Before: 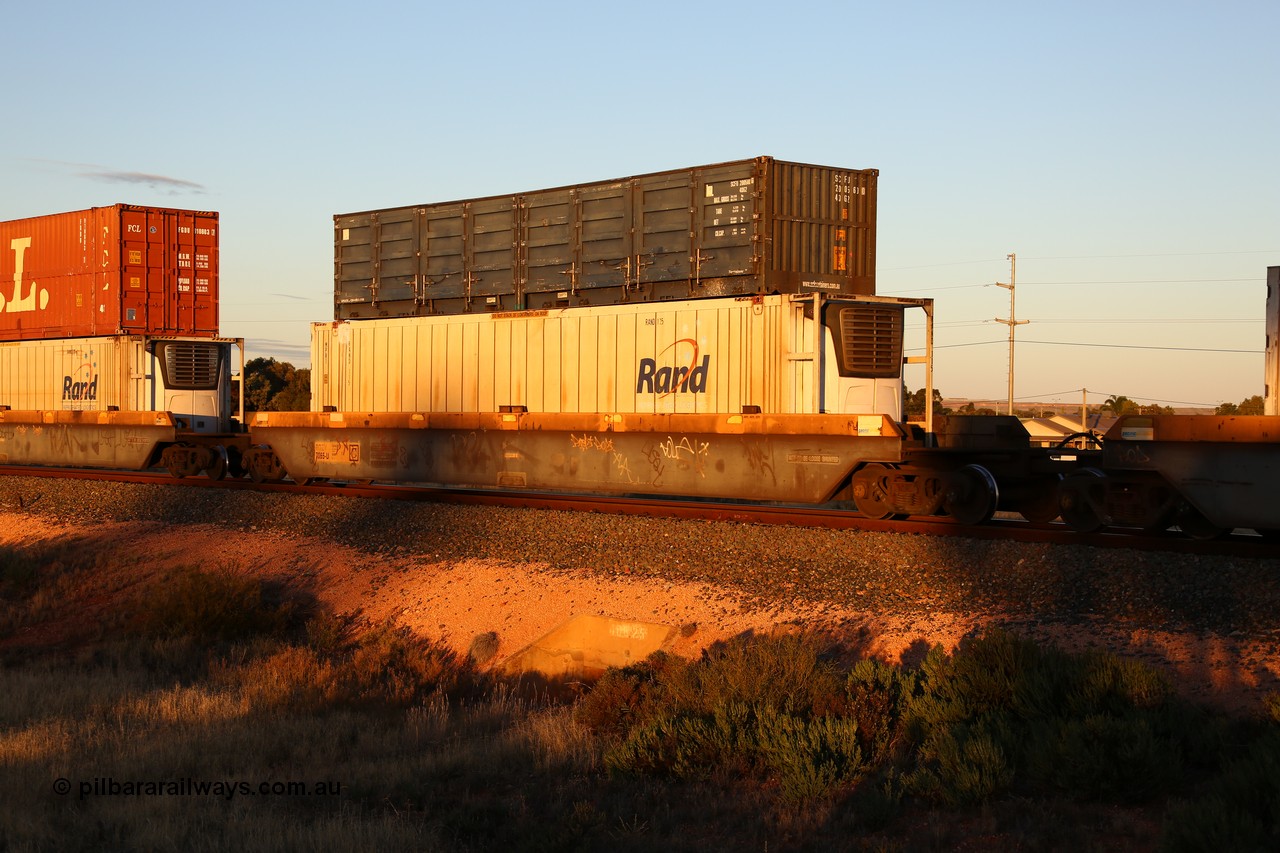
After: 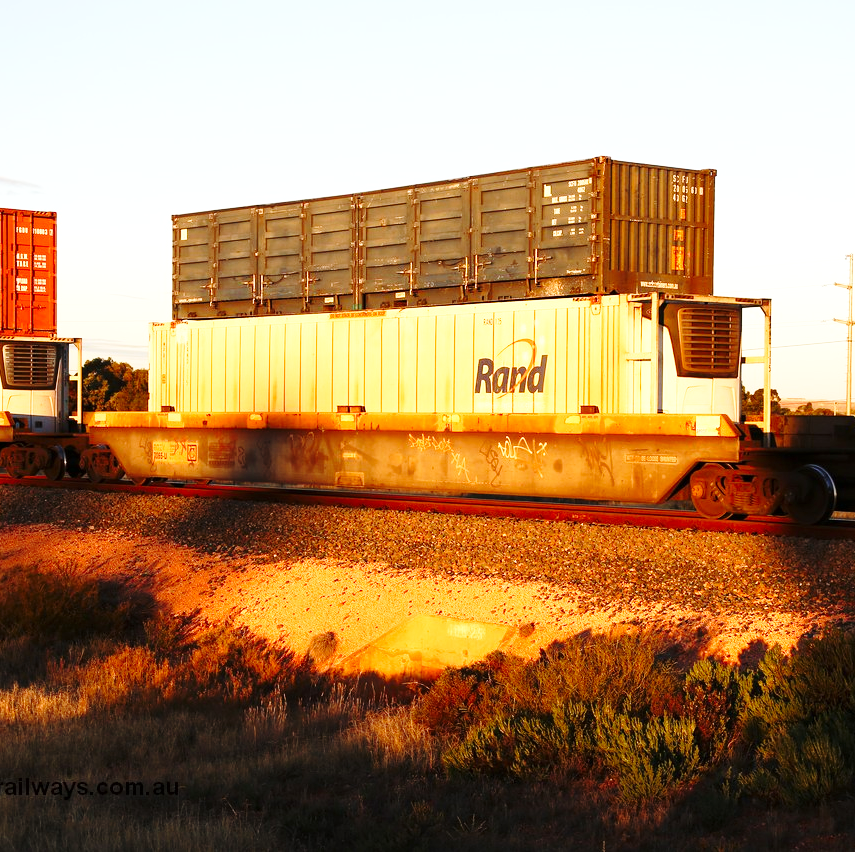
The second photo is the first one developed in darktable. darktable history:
base curve: curves: ch0 [(0, 0) (0.028, 0.03) (0.121, 0.232) (0.46, 0.748) (0.859, 0.968) (1, 1)], preserve colors none
crop and rotate: left 12.677%, right 20.512%
exposure: exposure 0.61 EV, compensate exposure bias true, compensate highlight preservation false
